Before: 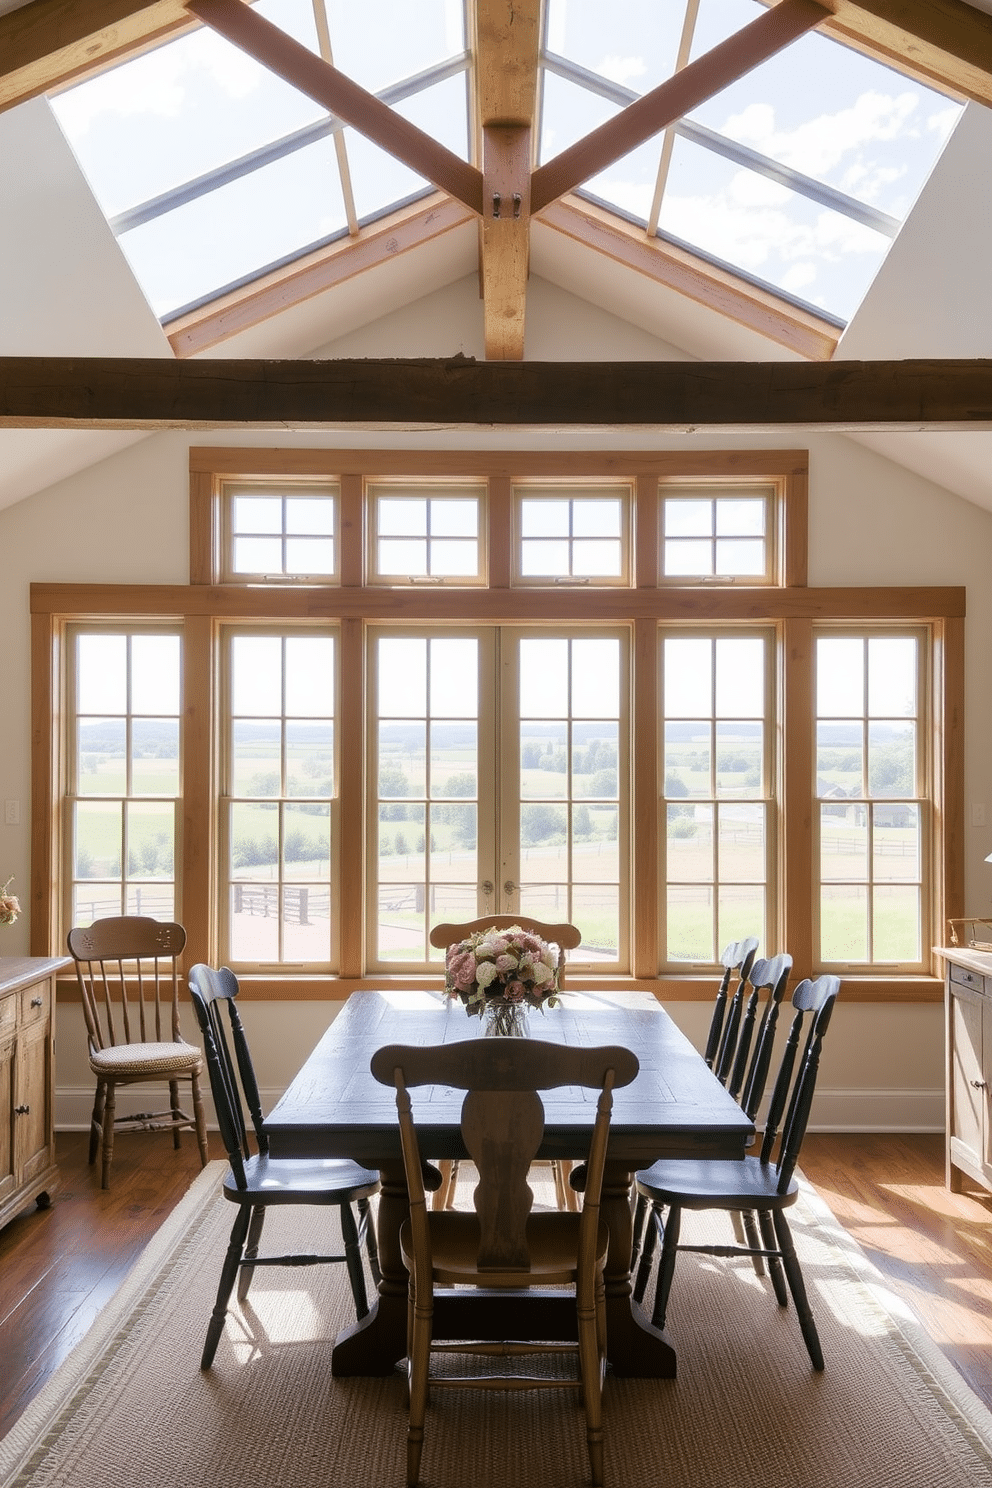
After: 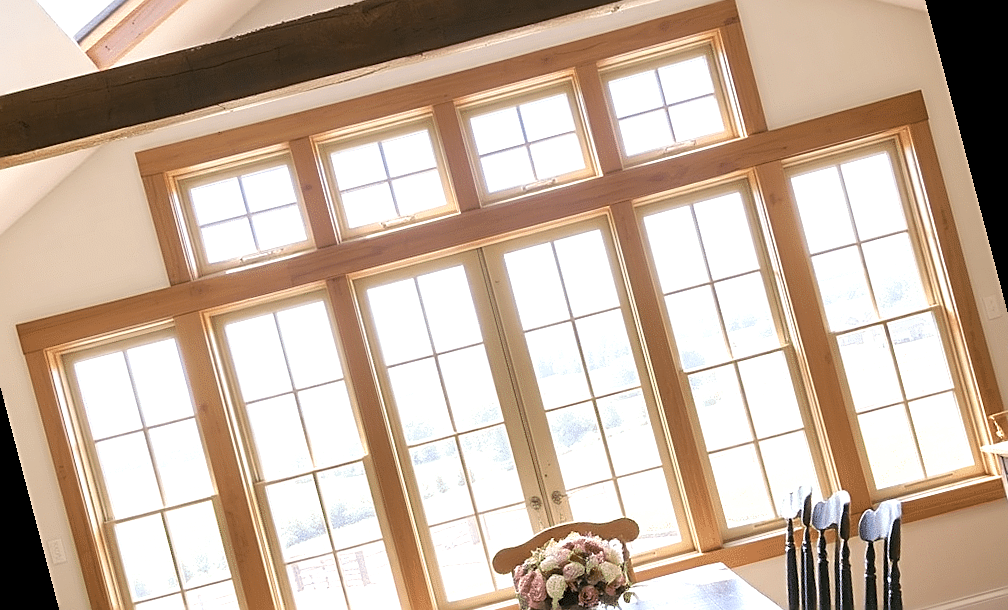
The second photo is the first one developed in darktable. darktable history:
sharpen: on, module defaults
crop: left 2.737%, top 7.287%, right 3.421%, bottom 20.179%
exposure: exposure 0.7 EV, compensate highlight preservation false
rotate and perspective: rotation -14.8°, crop left 0.1, crop right 0.903, crop top 0.25, crop bottom 0.748
